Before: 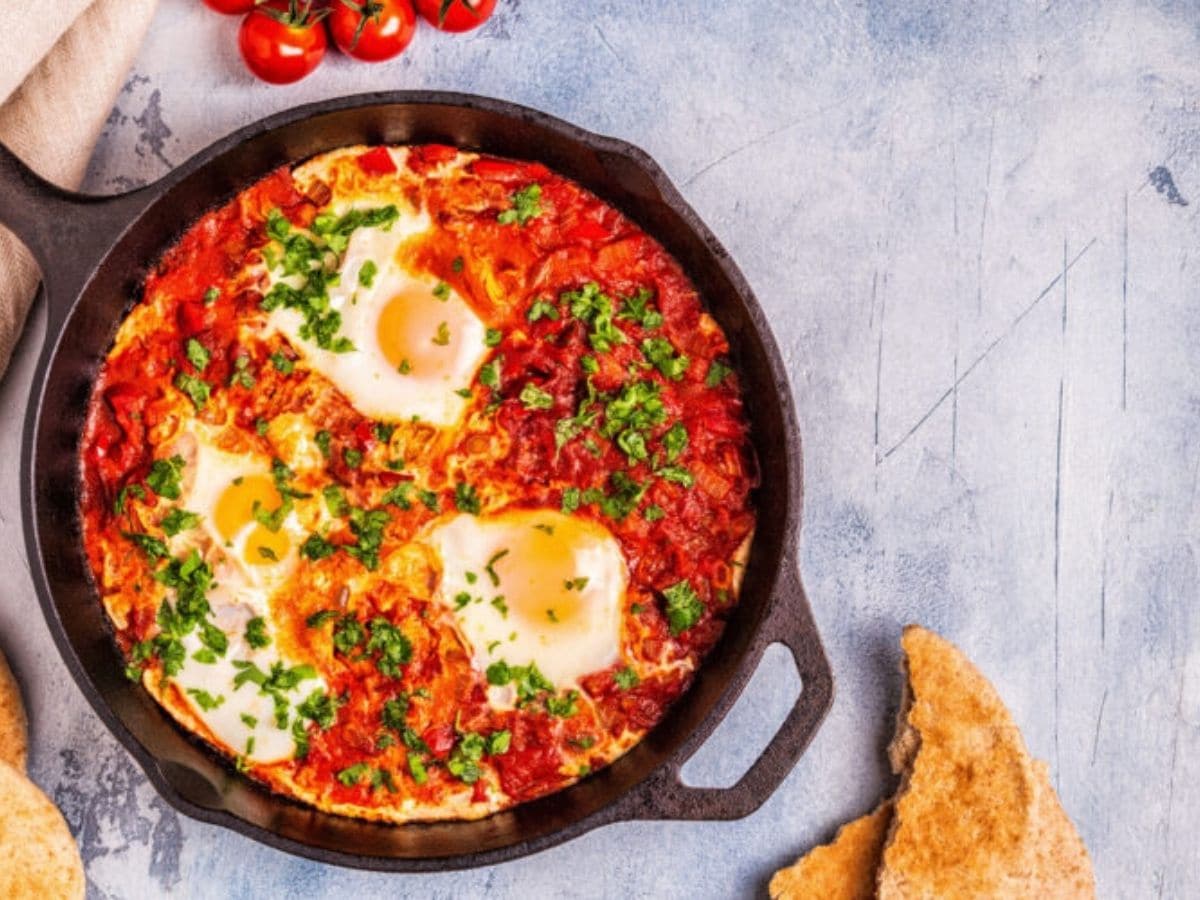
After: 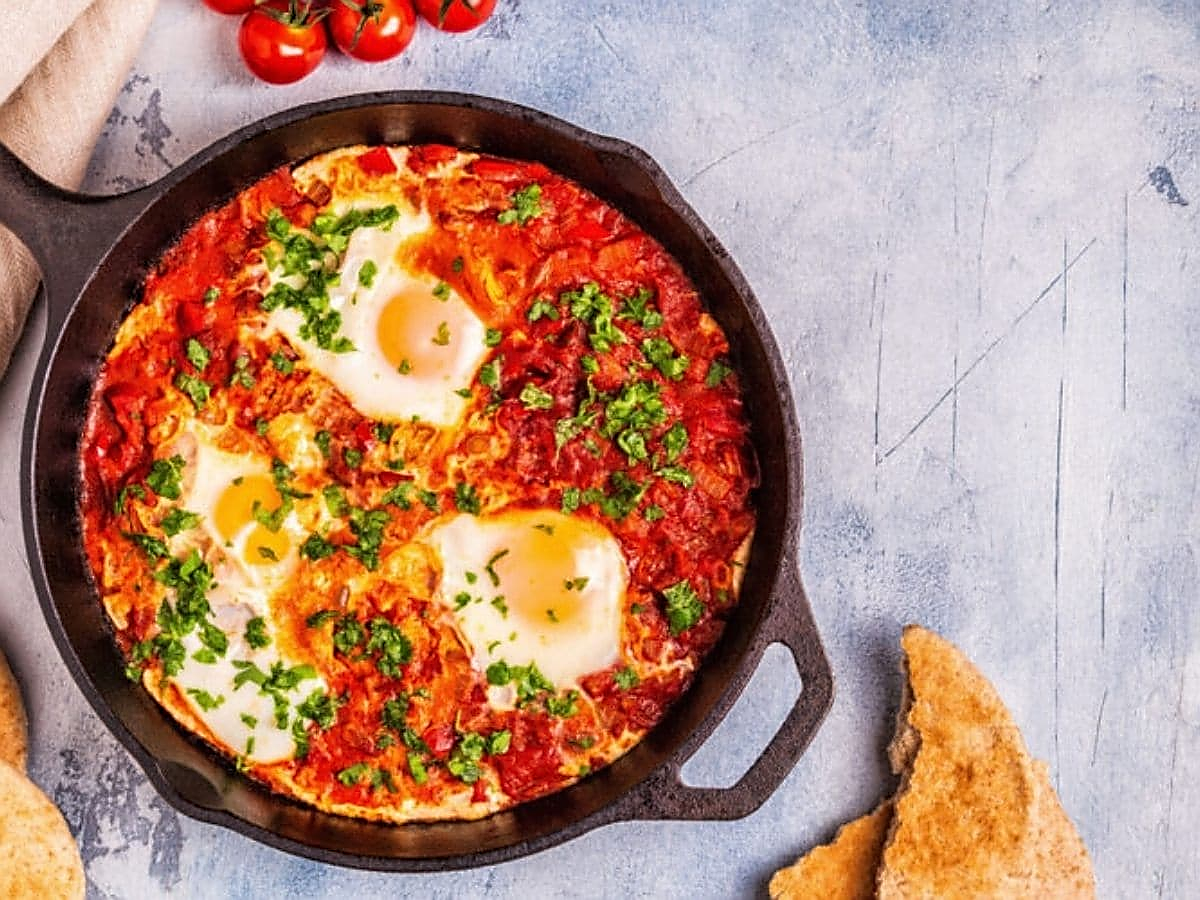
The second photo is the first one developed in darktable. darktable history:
sharpen: radius 1.366, amount 1.267, threshold 0.681
